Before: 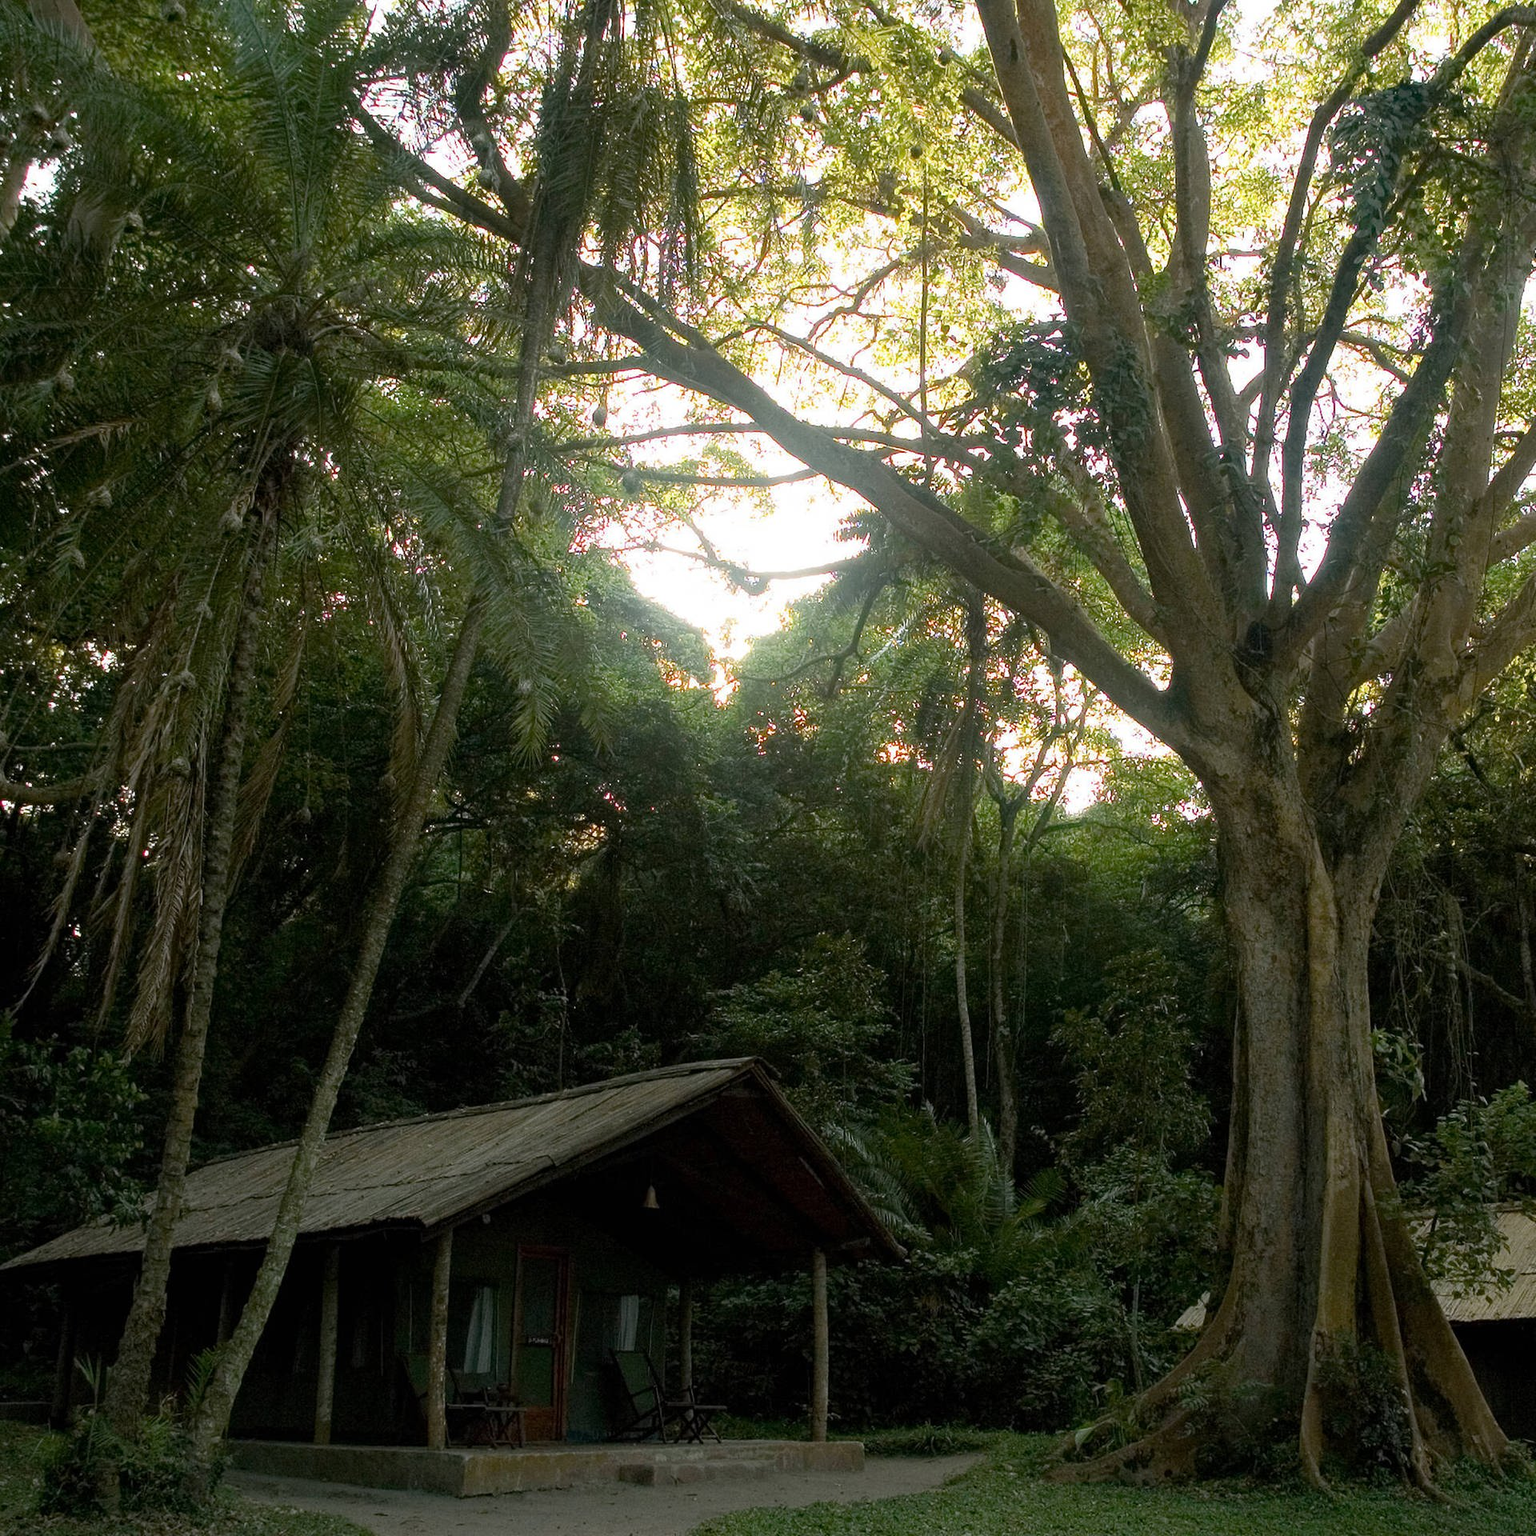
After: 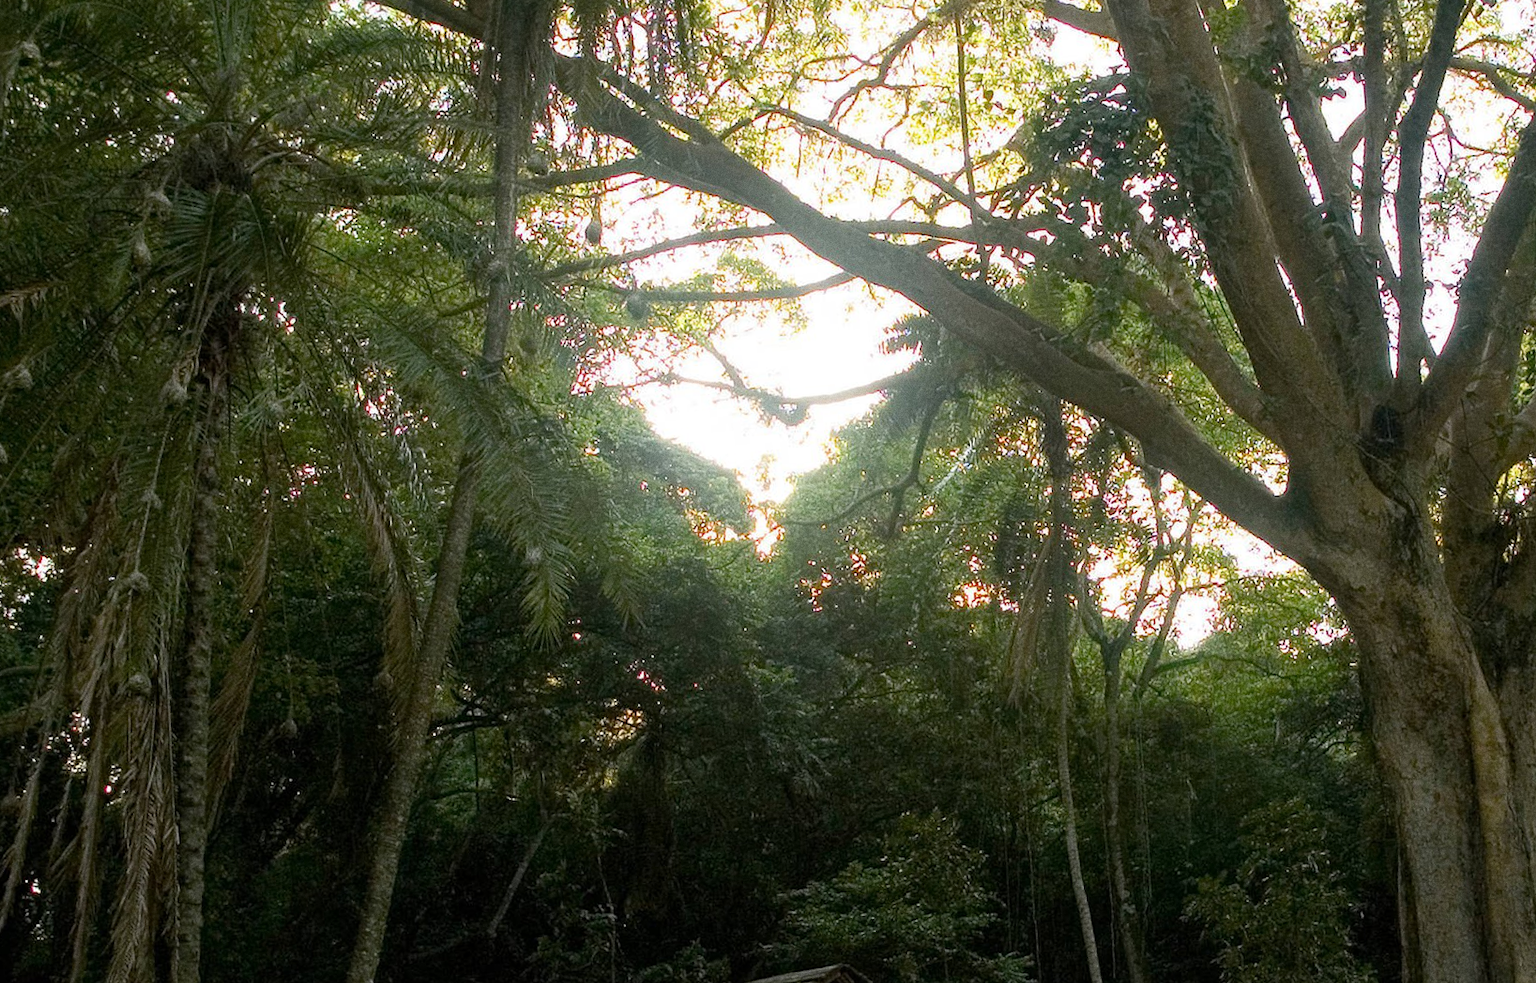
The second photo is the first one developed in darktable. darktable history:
grain: coarseness 0.09 ISO
rotate and perspective: rotation -5°, crop left 0.05, crop right 0.952, crop top 0.11, crop bottom 0.89
crop: left 3.015%, top 8.969%, right 9.647%, bottom 26.457%
